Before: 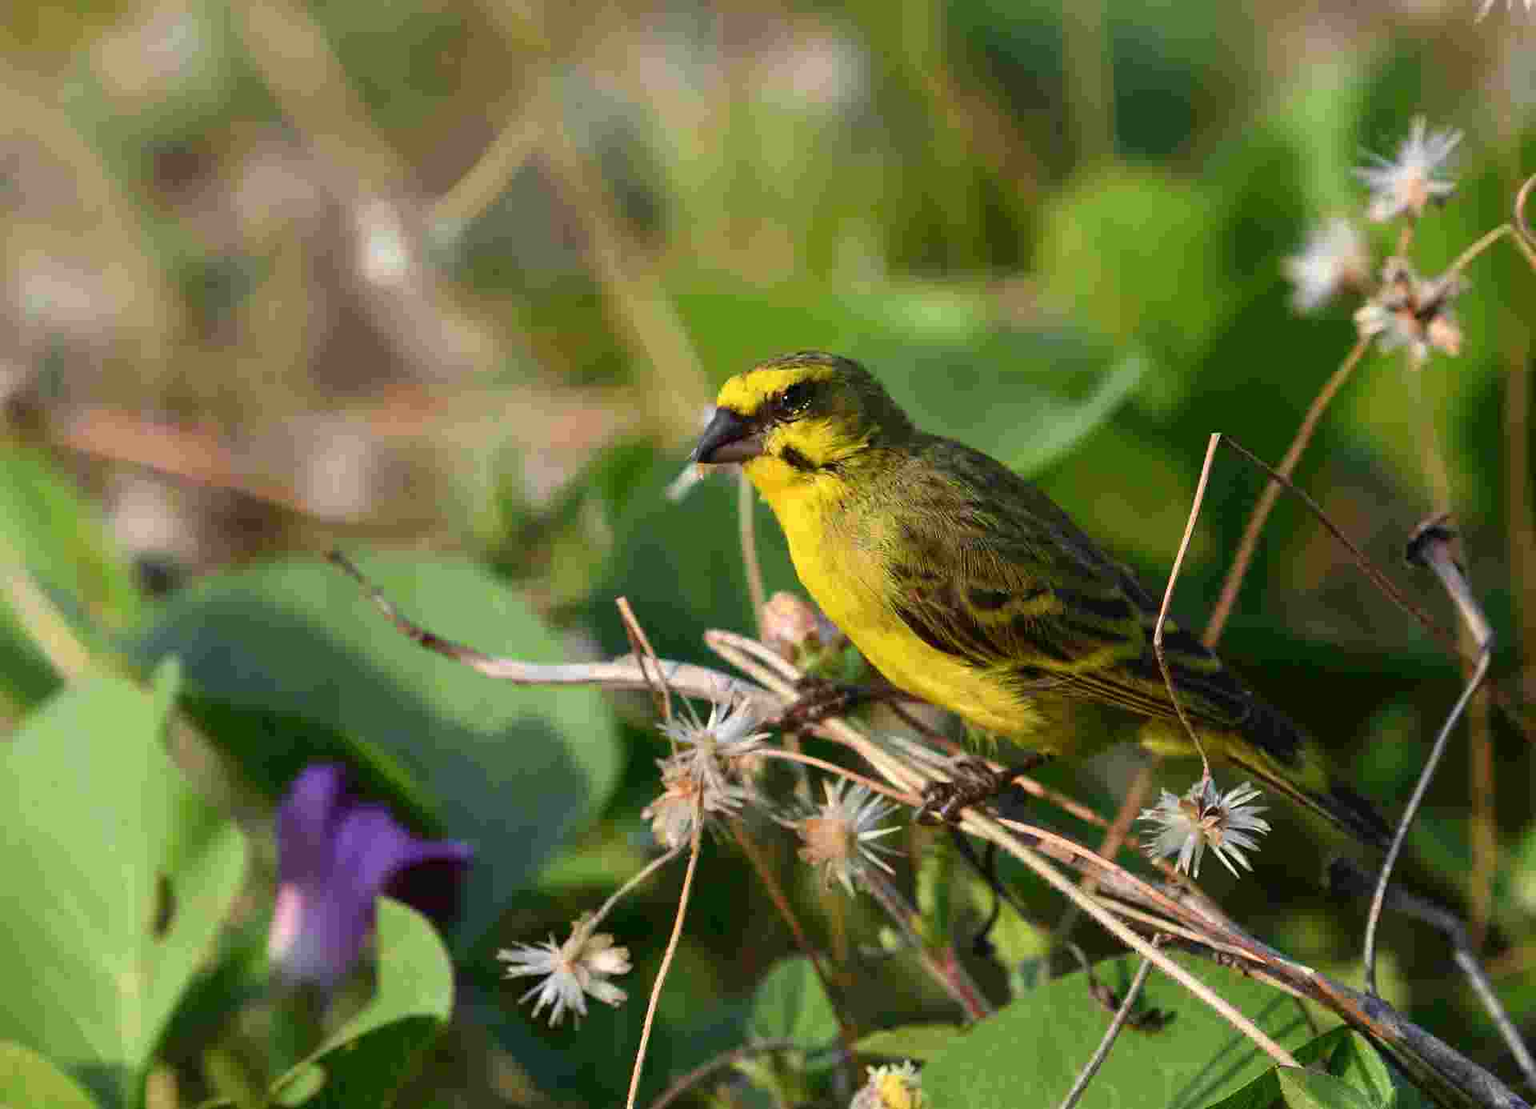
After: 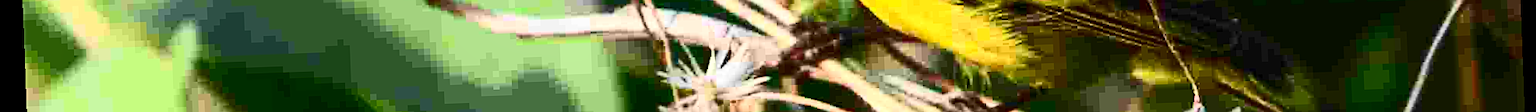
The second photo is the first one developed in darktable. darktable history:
contrast brightness saturation: contrast 0.4, brightness 0.1, saturation 0.21
sharpen: on, module defaults
rotate and perspective: rotation -2.22°, lens shift (horizontal) -0.022, automatic cropping off
tone equalizer: on, module defaults
exposure: exposure 0.15 EV, compensate highlight preservation false
crop and rotate: top 59.084%, bottom 30.916%
